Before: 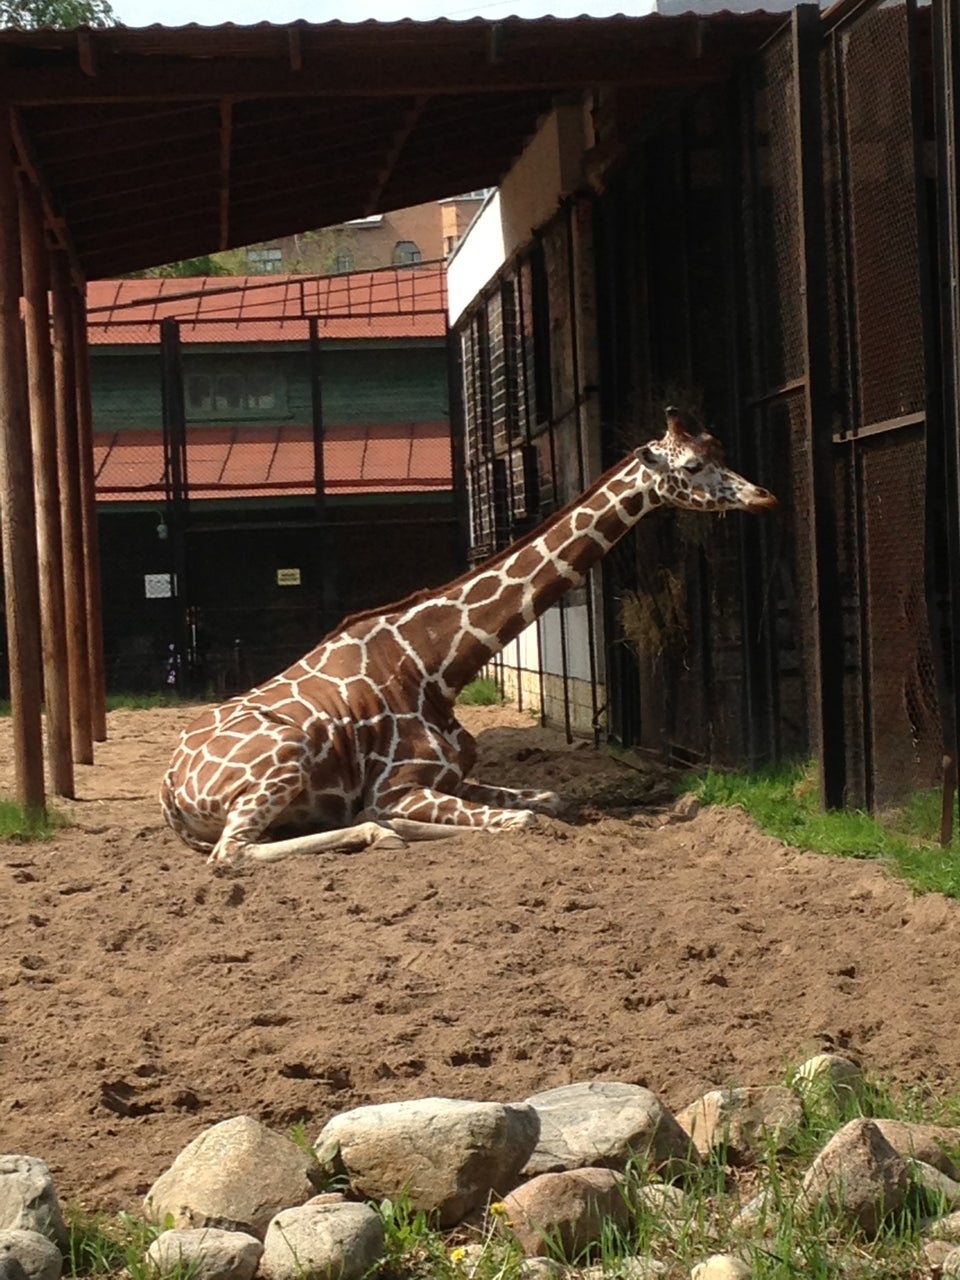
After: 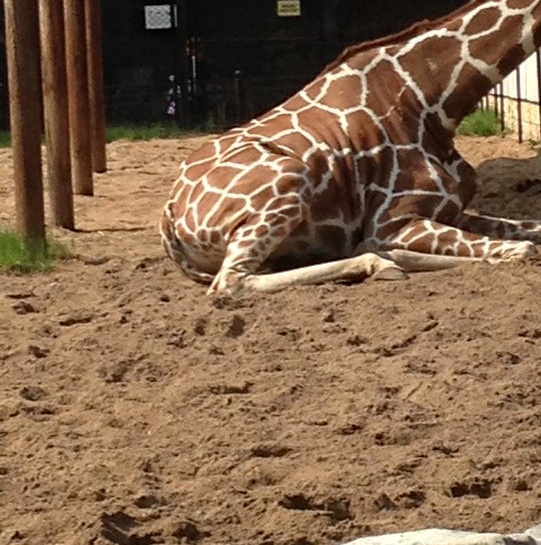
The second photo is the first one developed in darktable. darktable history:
crop: top 44.483%, right 43.593%, bottom 12.892%
haze removal: adaptive false
